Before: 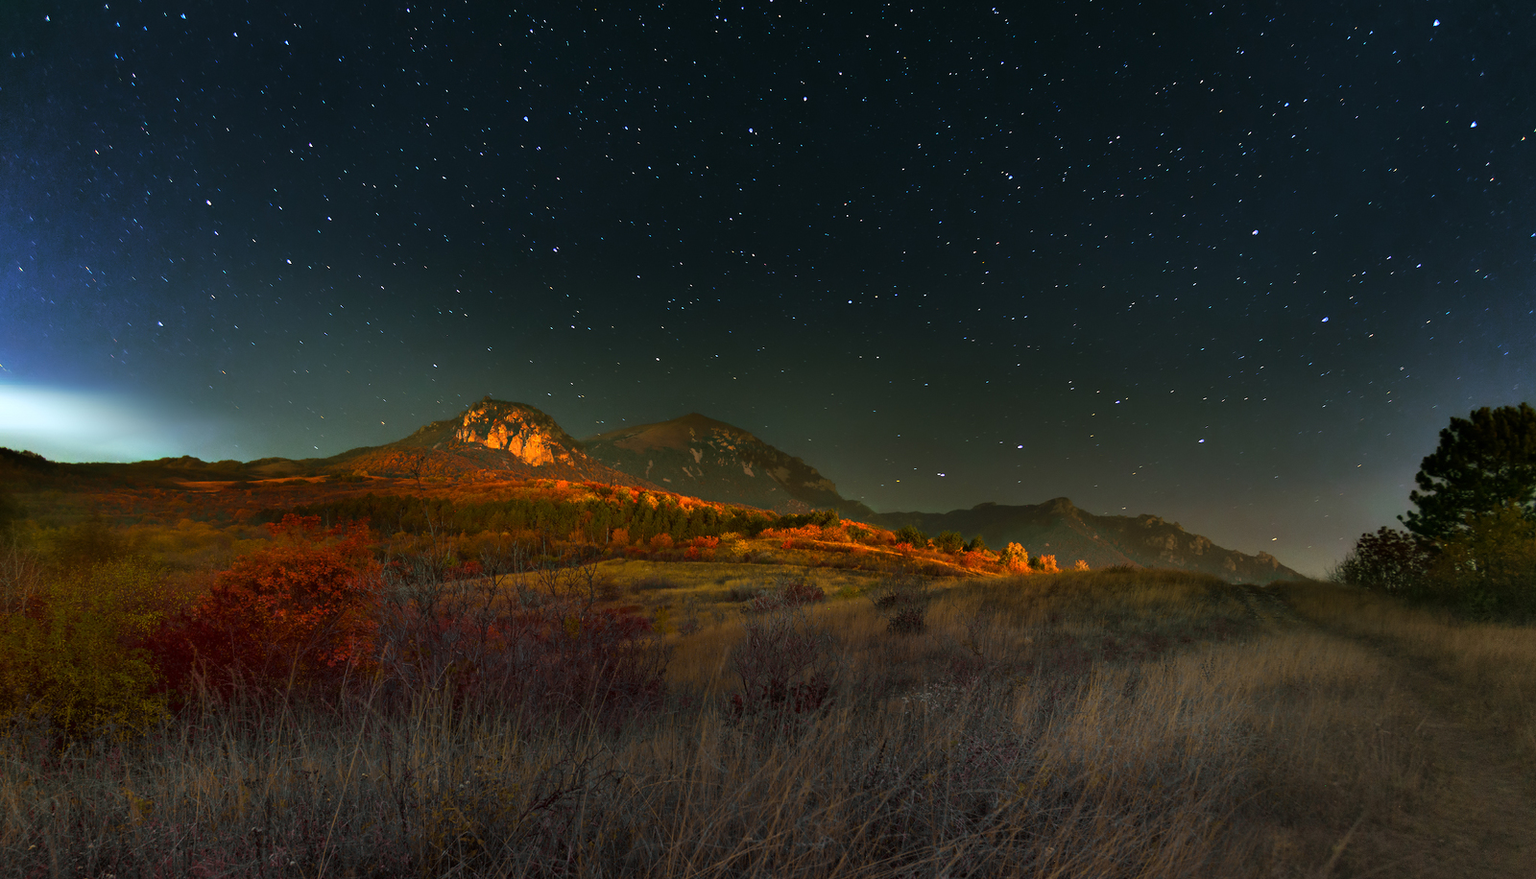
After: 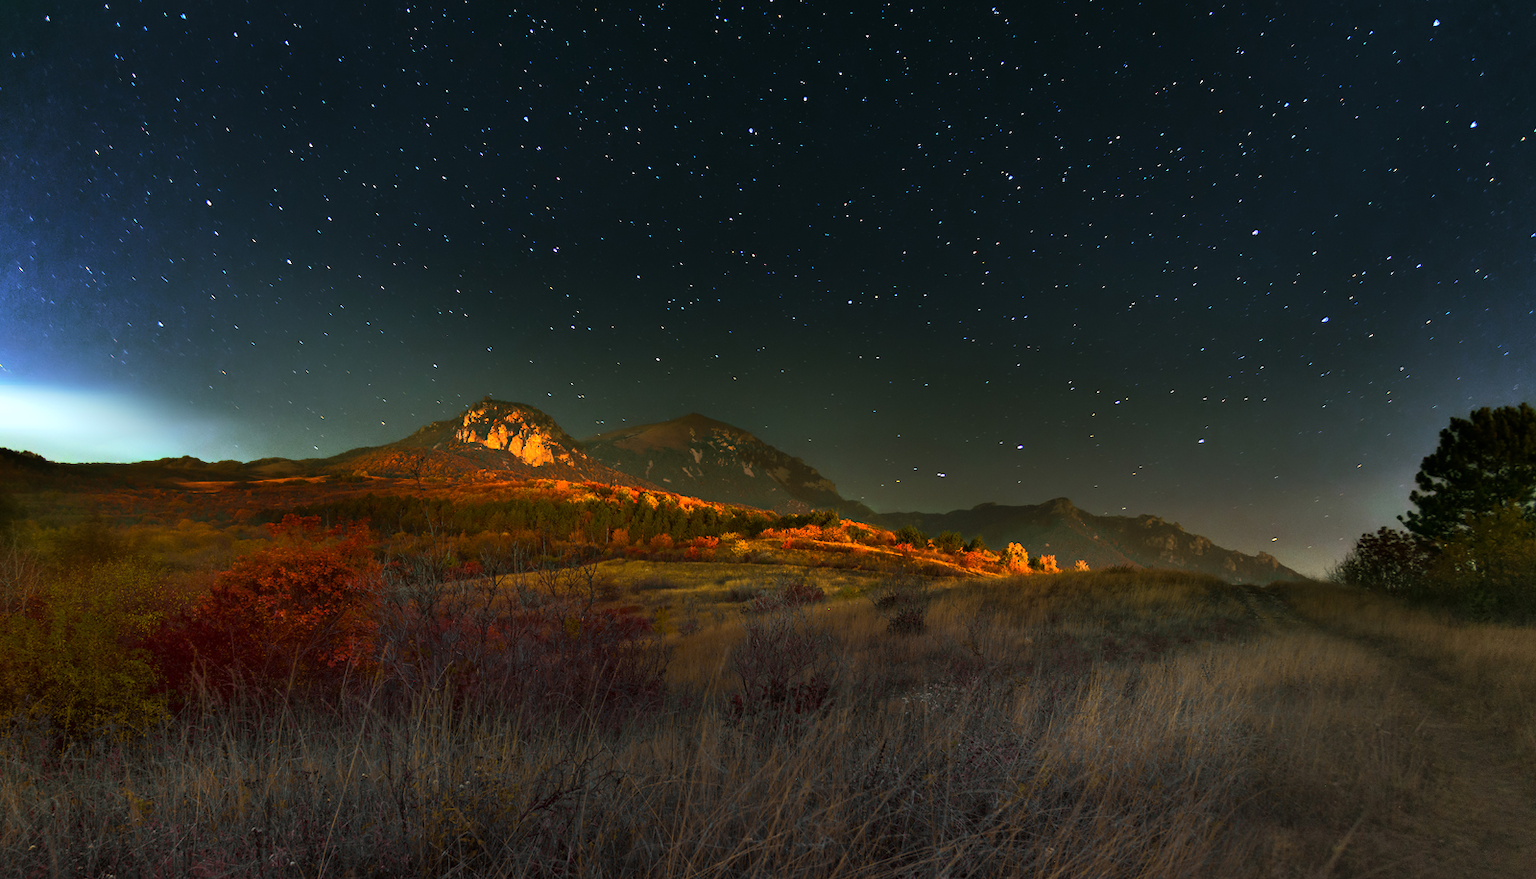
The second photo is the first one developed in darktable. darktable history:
tone equalizer: -8 EV 0.01 EV, -7 EV -0.01 EV, -6 EV 0.02 EV, -5 EV 0.032 EV, -4 EV 0.244 EV, -3 EV 0.637 EV, -2 EV 0.564 EV, -1 EV 0.176 EV, +0 EV 0.054 EV, edges refinement/feathering 500, mask exposure compensation -1.57 EV, preserve details no
